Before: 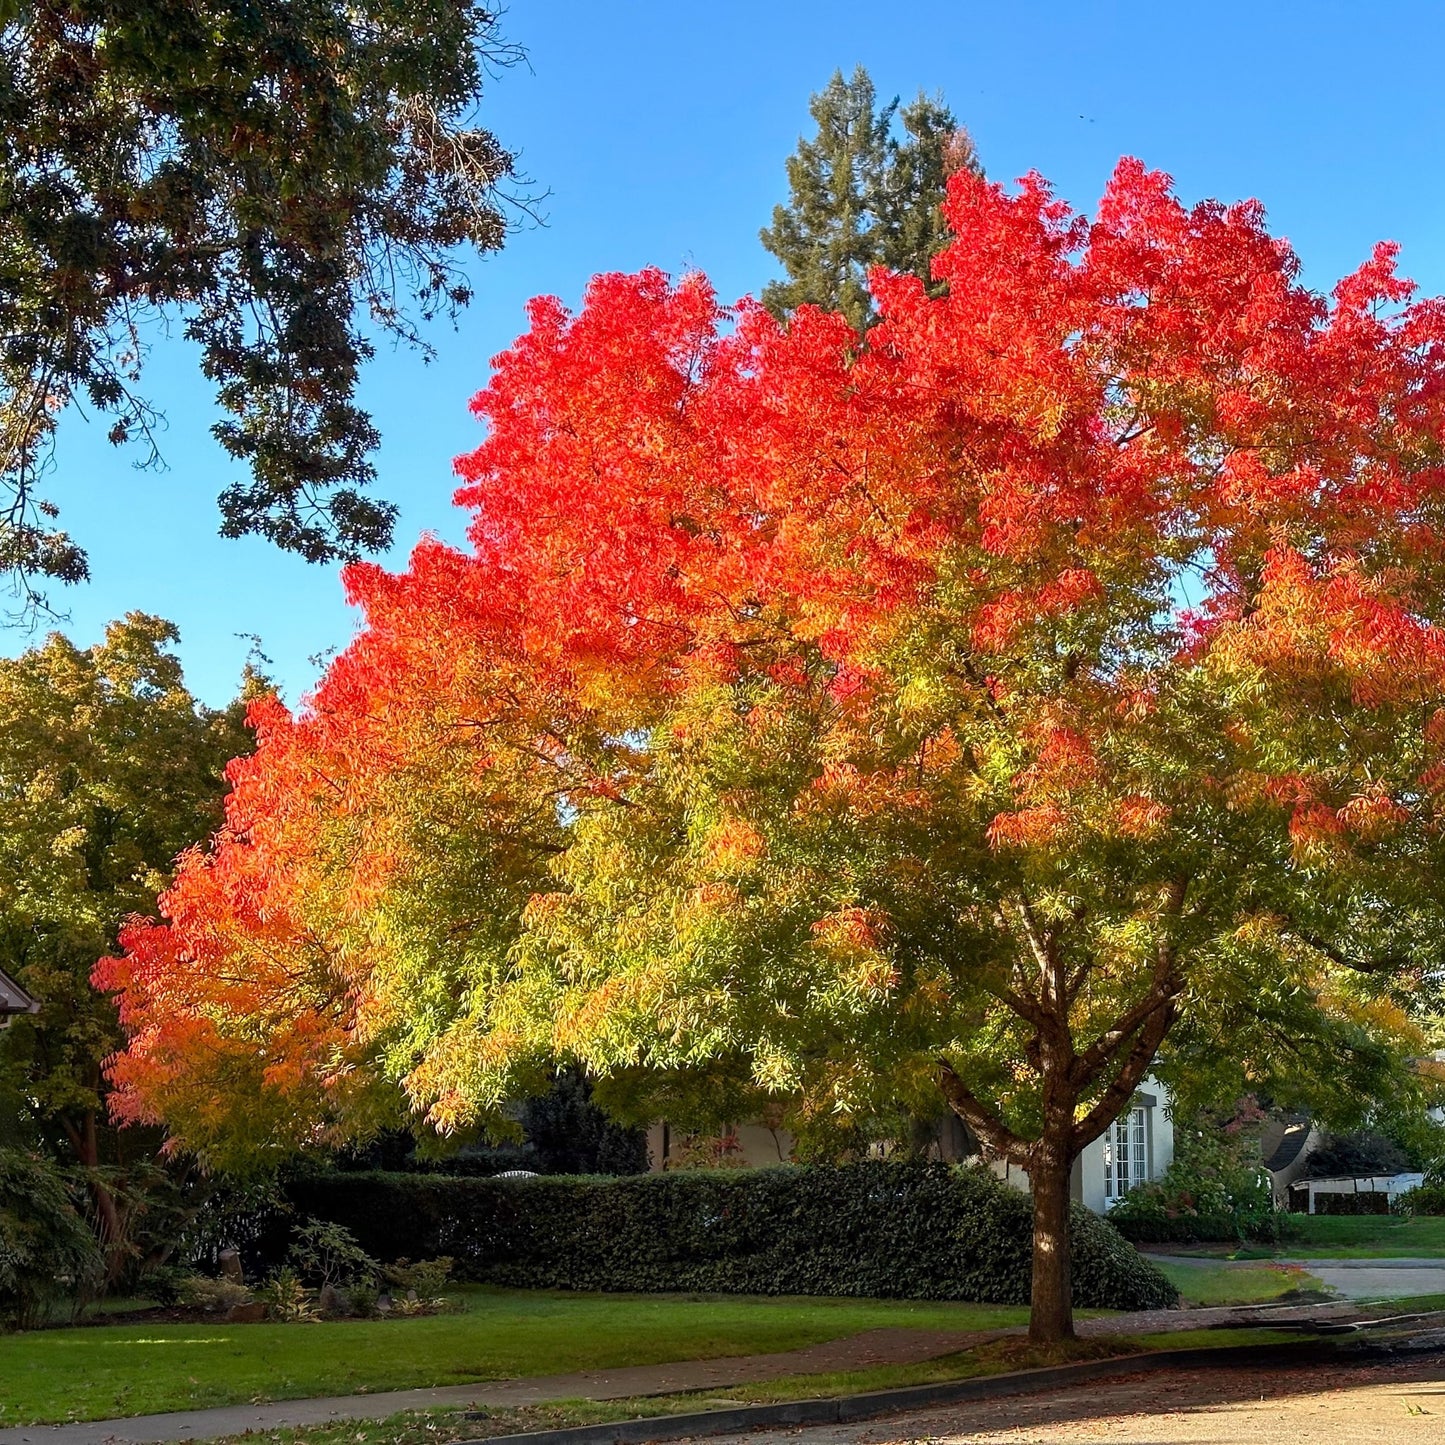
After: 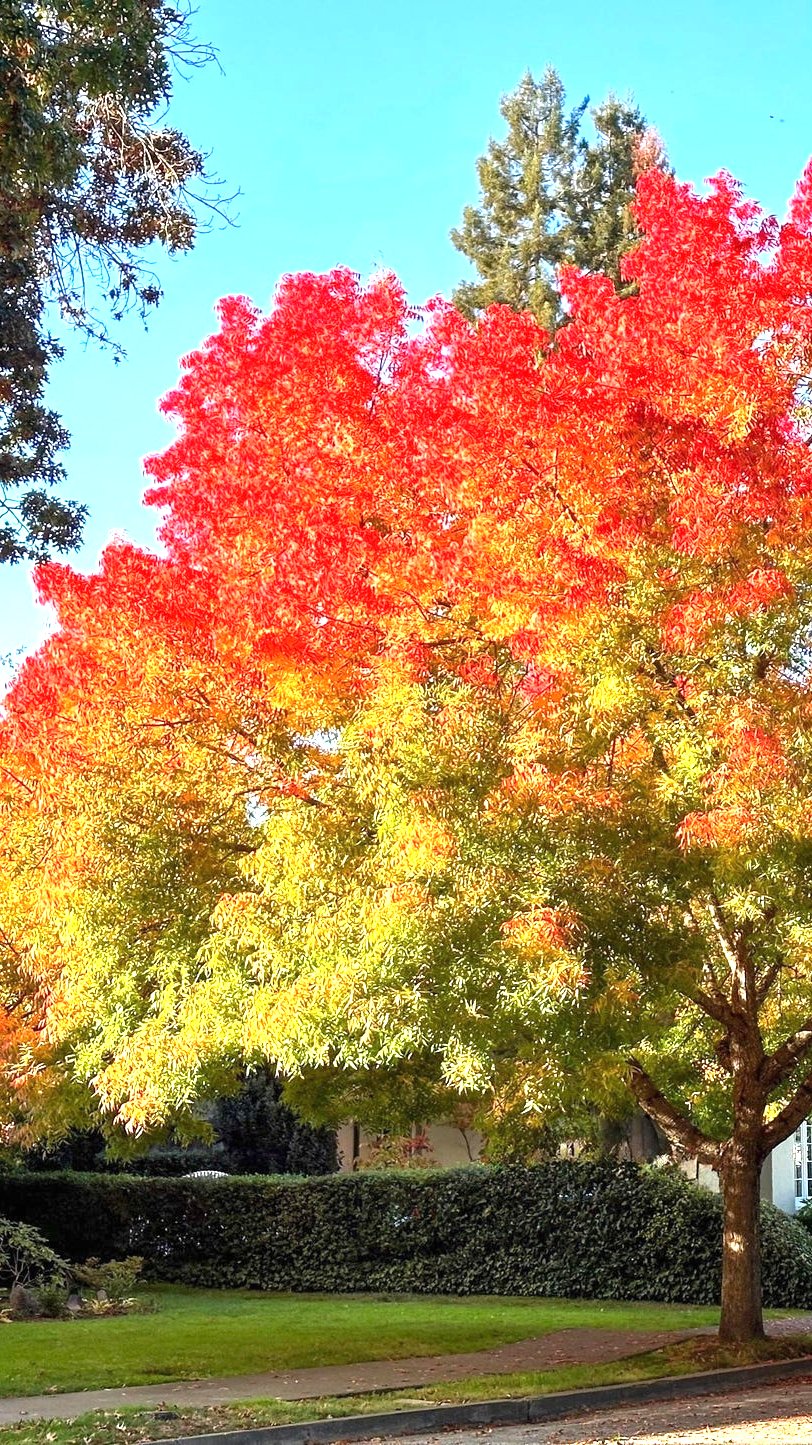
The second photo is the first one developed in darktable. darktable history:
crop: left 21.496%, right 22.254%
exposure: black level correction 0, exposure 1.2 EV, compensate exposure bias true, compensate highlight preservation false
